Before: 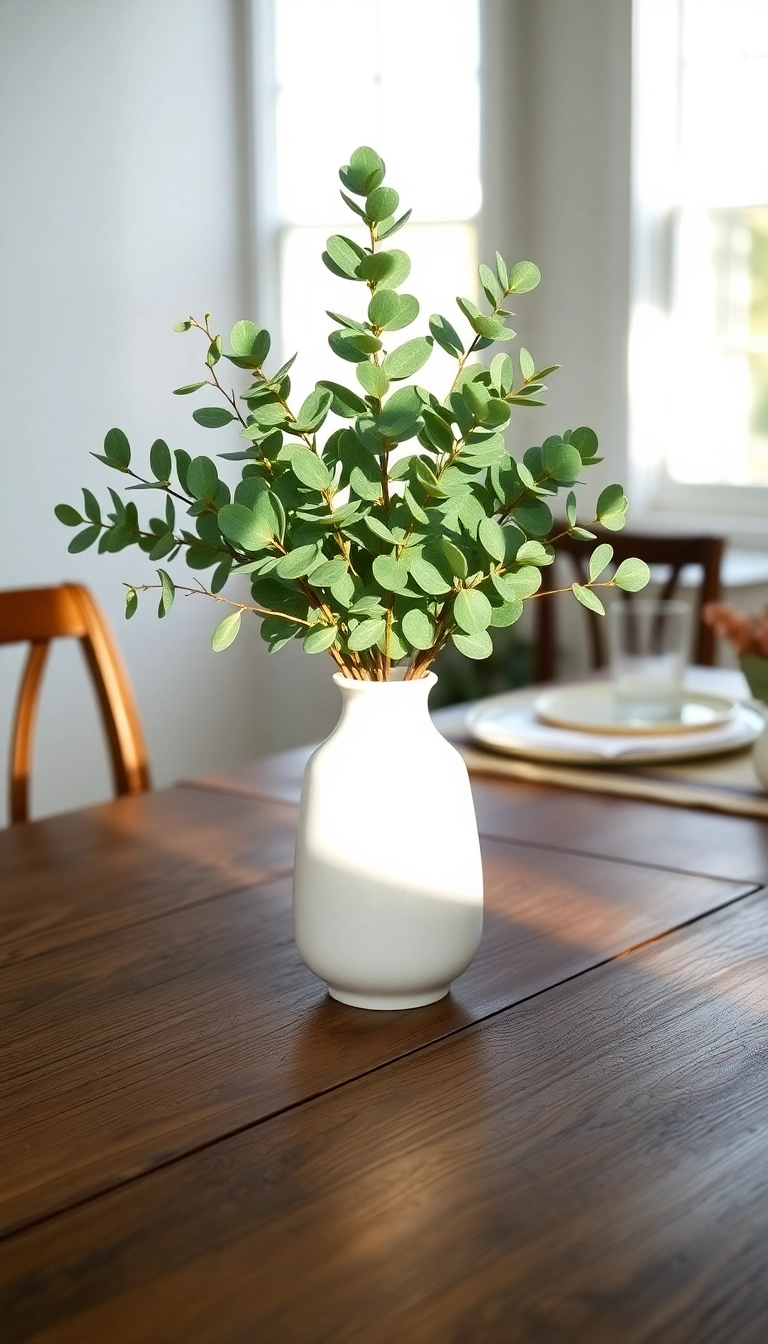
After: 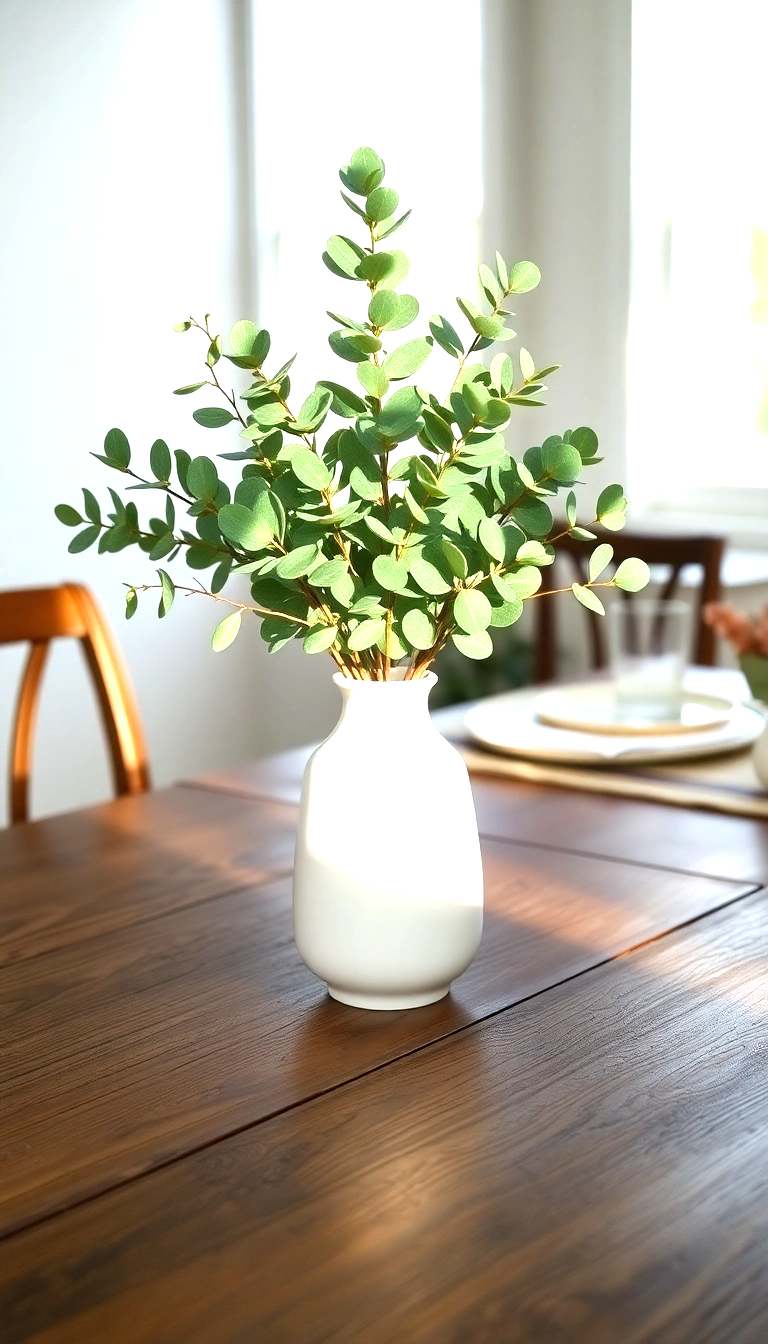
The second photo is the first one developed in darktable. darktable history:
exposure: exposure 0.779 EV, compensate exposure bias true, compensate highlight preservation false
